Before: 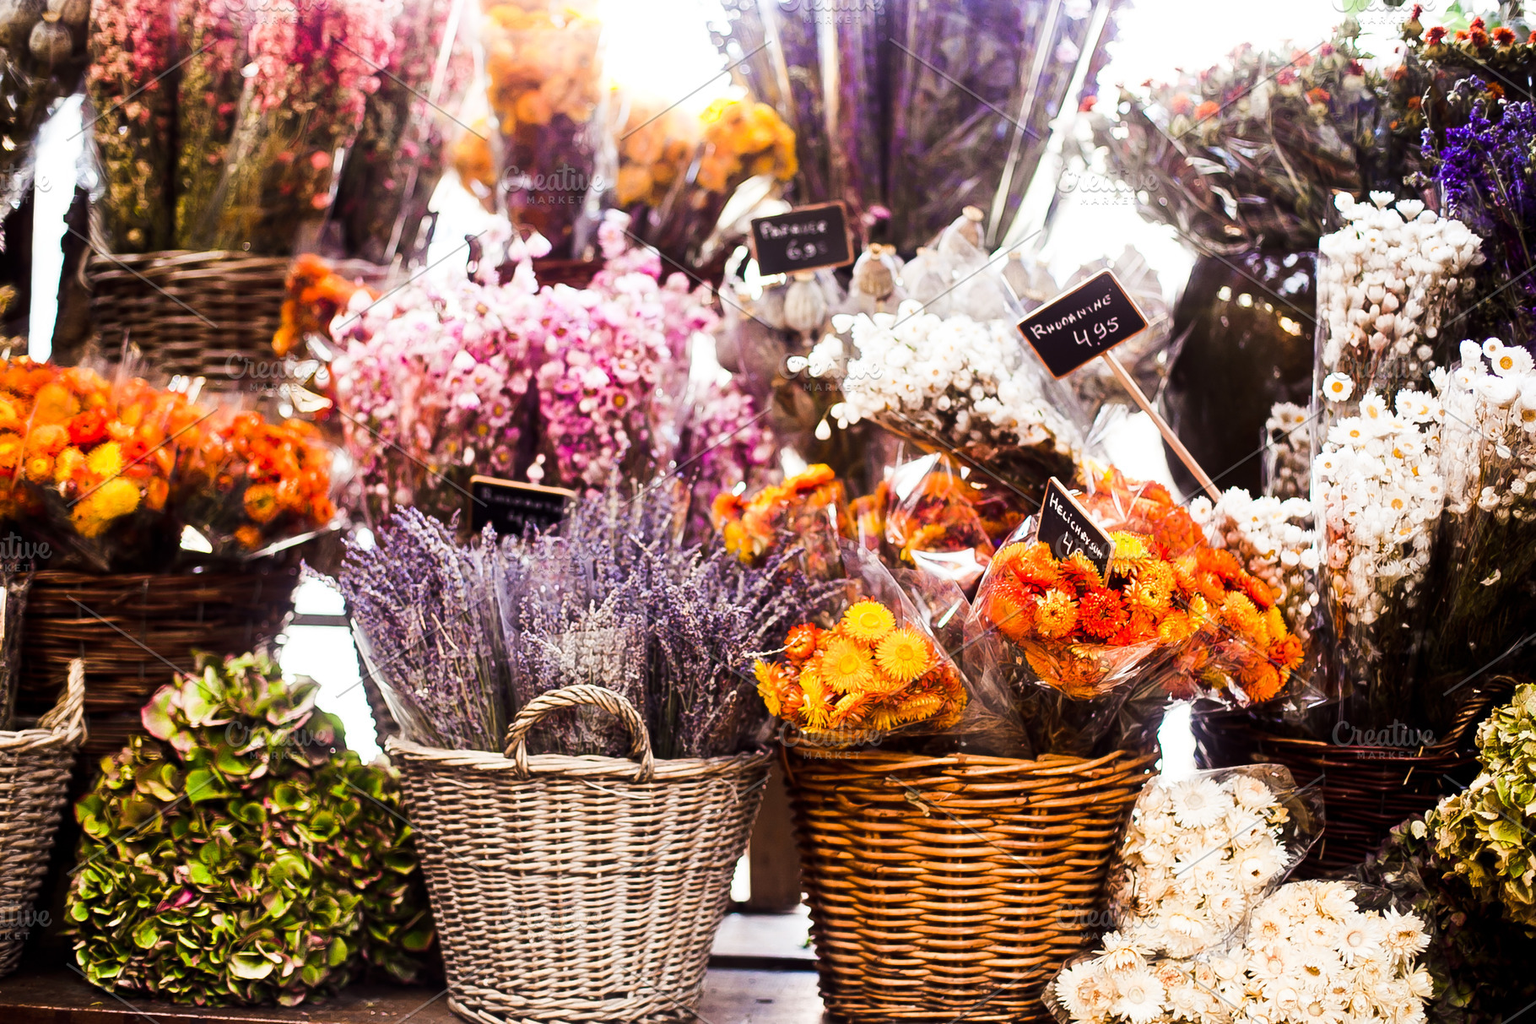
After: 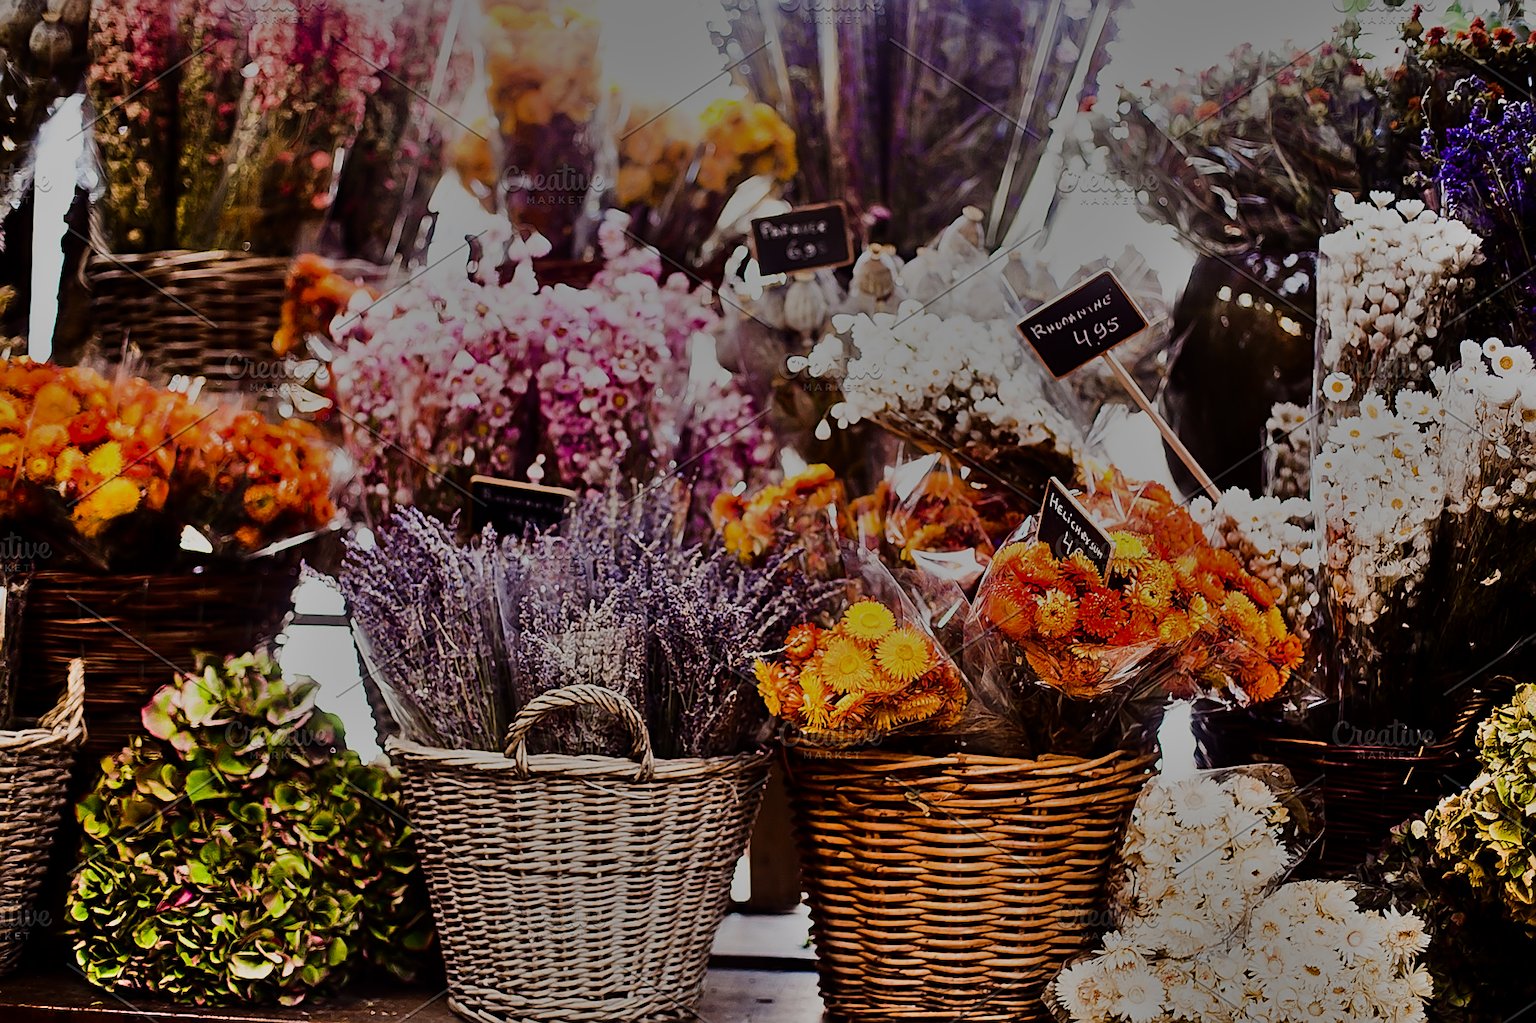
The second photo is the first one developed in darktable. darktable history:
shadows and highlights: shadows 60.94, soften with gaussian
exposure: exposure -1.928 EV, compensate highlight preservation false
contrast brightness saturation: brightness -0.089
sharpen: amount 0.592
